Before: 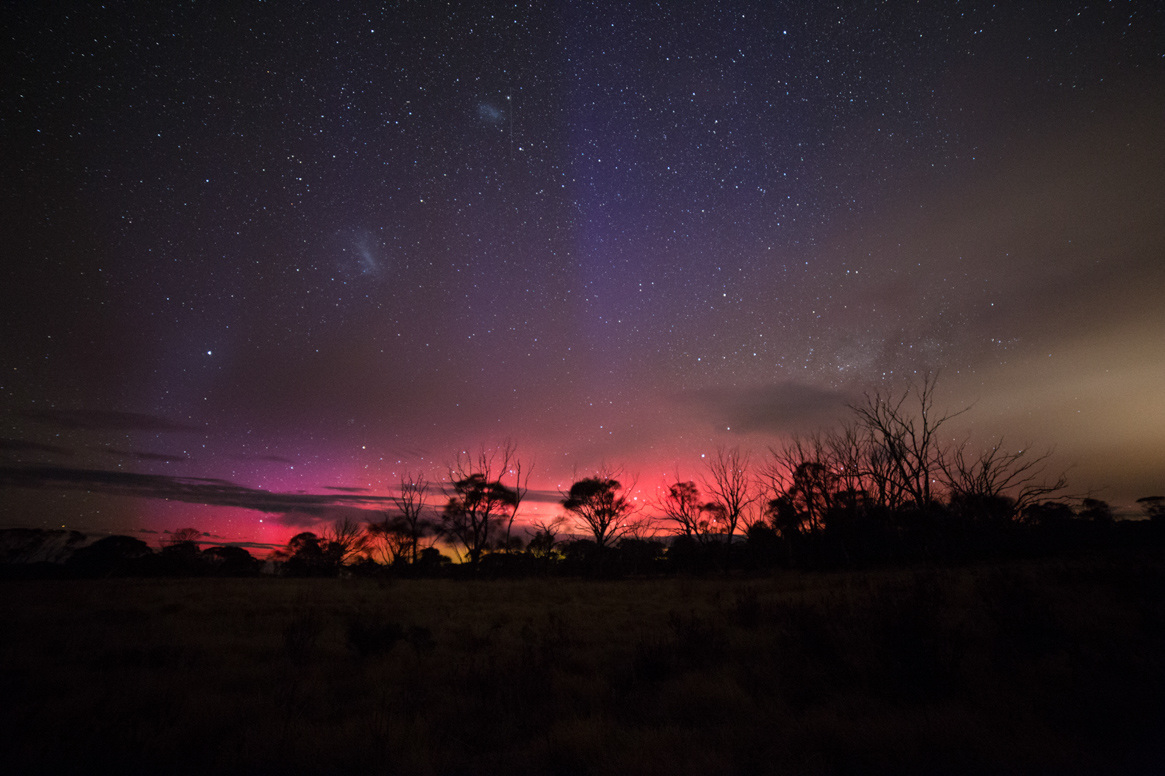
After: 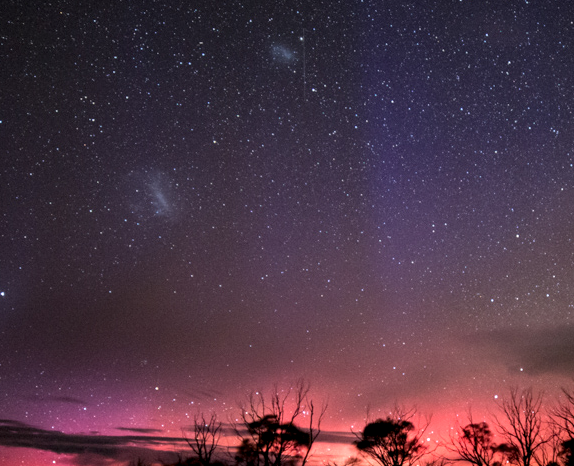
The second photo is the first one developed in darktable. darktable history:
local contrast: highlights 60%, shadows 60%, detail 160%
crop: left 17.835%, top 7.675%, right 32.881%, bottom 32.213%
